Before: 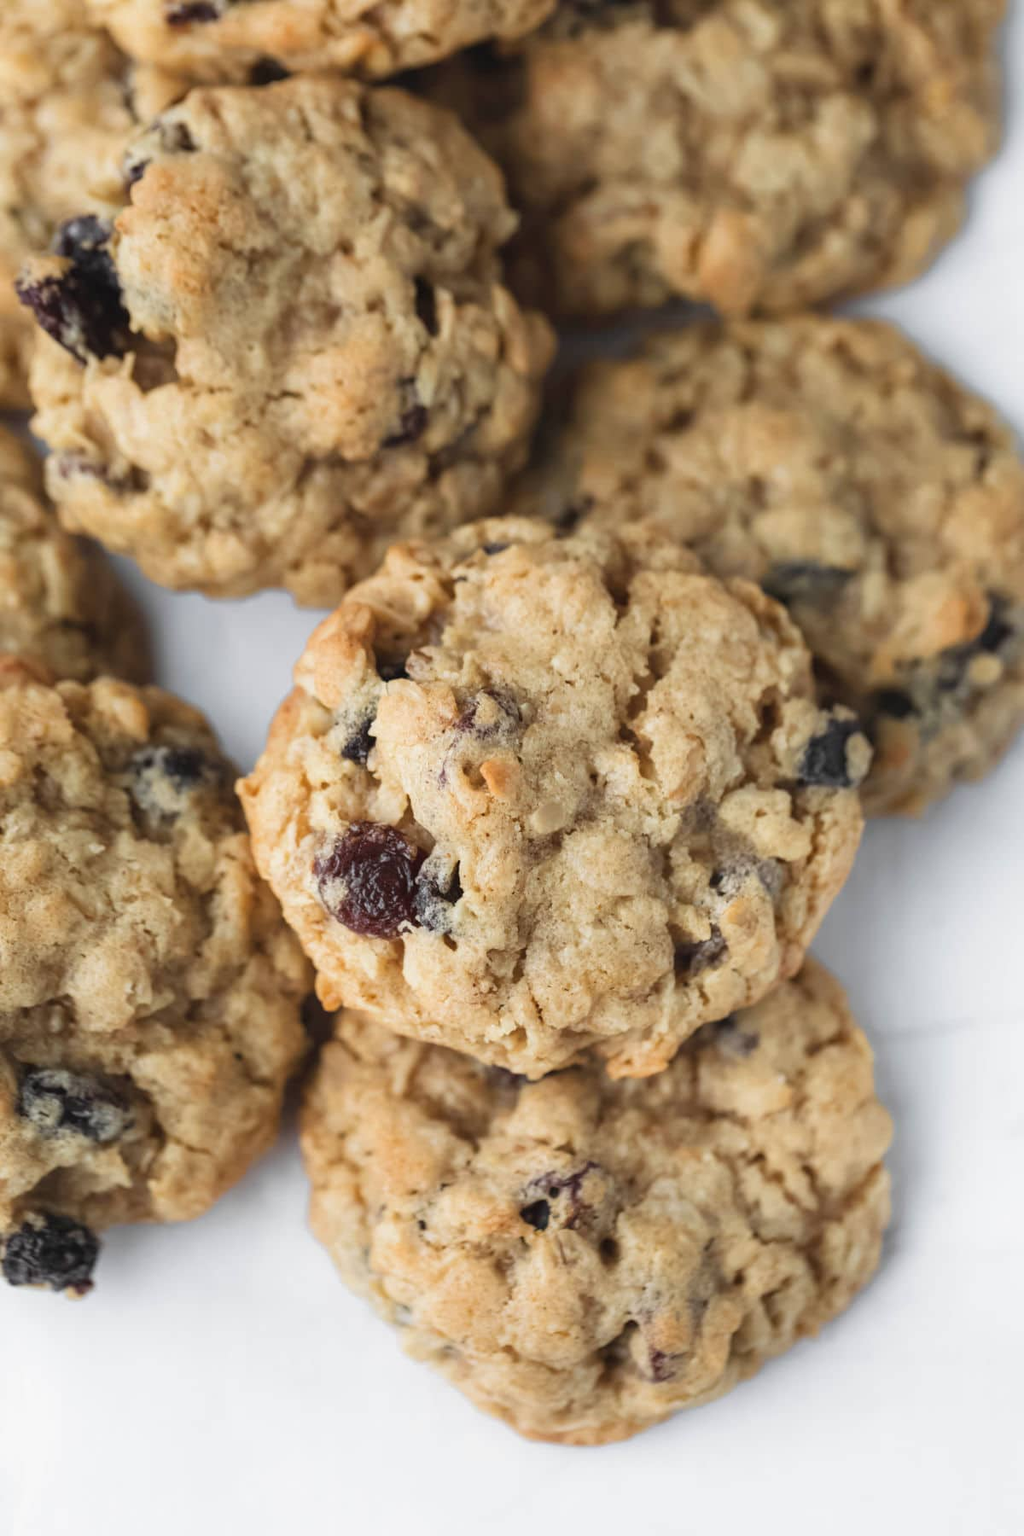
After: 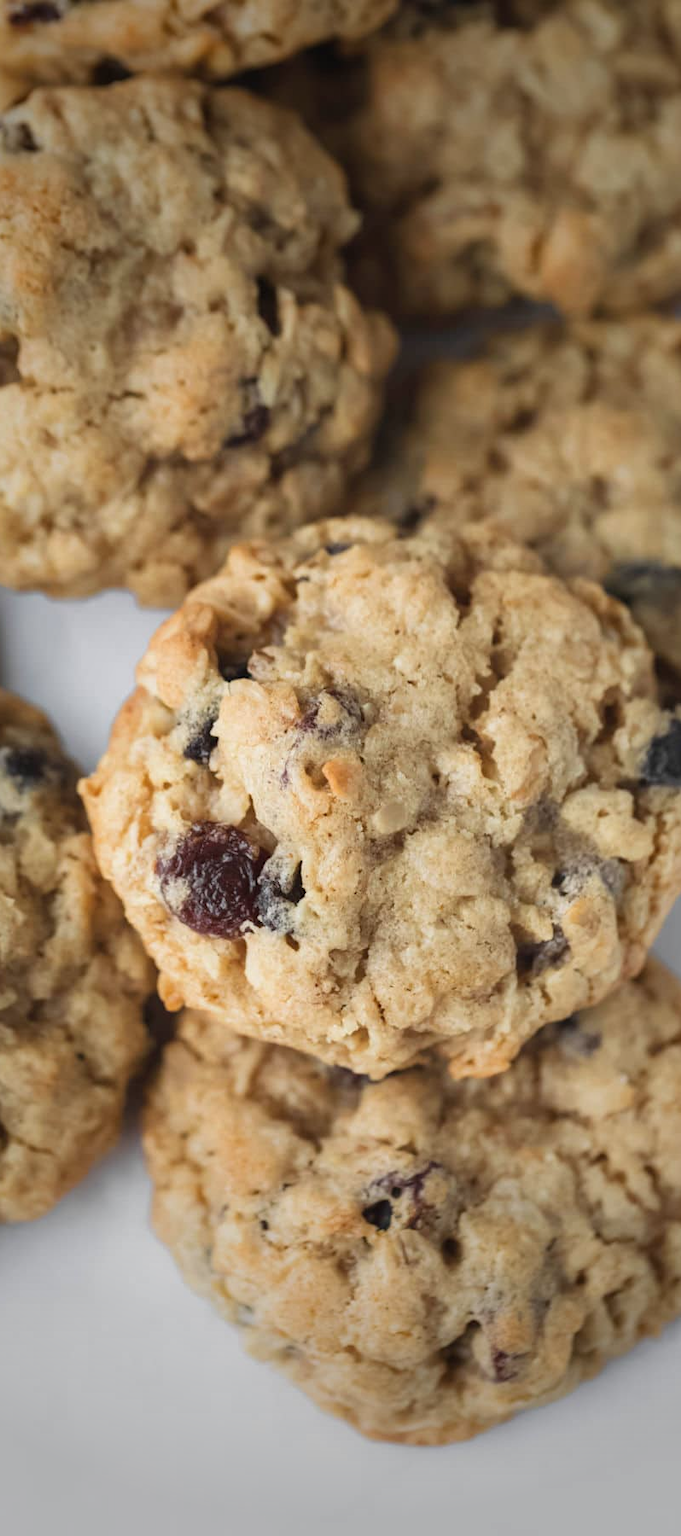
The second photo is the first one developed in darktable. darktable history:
crop and rotate: left 15.449%, right 17.919%
vignetting: fall-off start 33.4%, fall-off radius 64.44%, saturation 0.041, width/height ratio 0.958, unbound false
exposure: exposure -0.021 EV, compensate highlight preservation false
